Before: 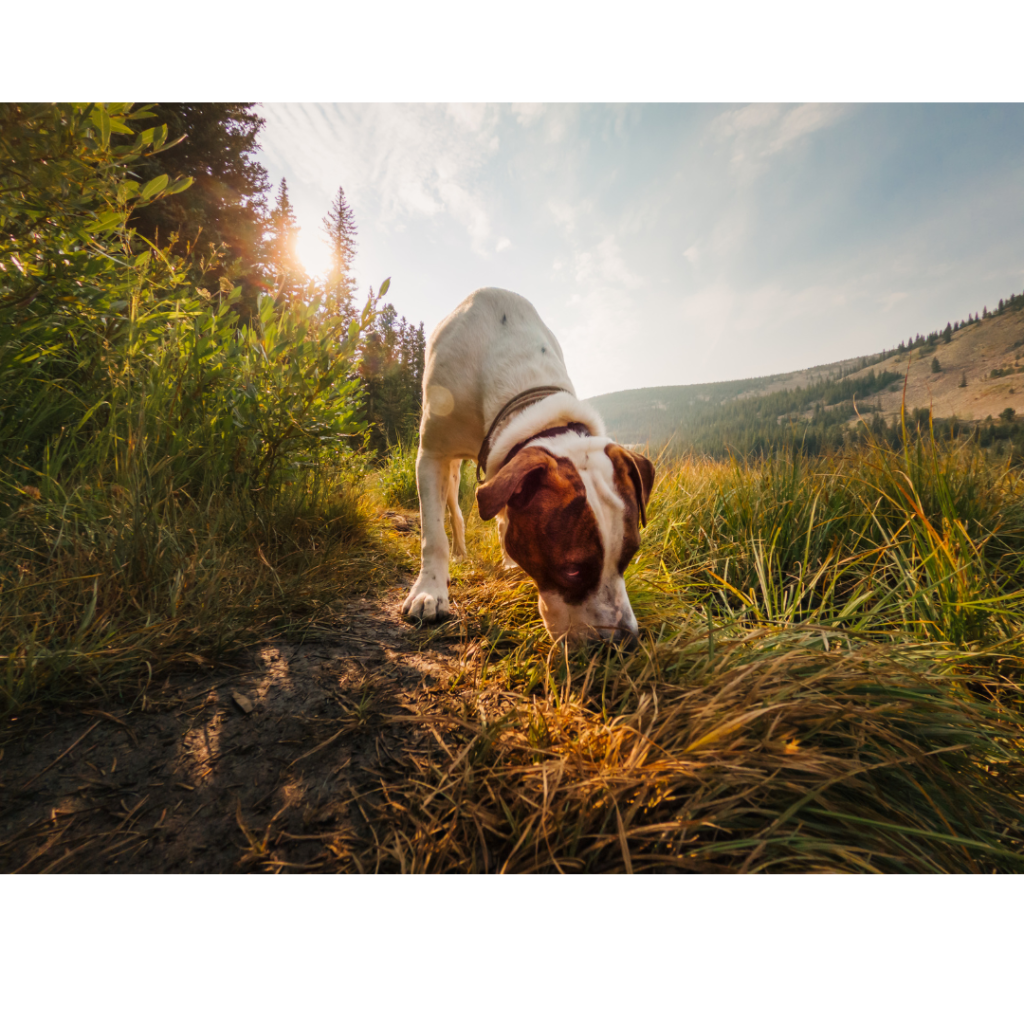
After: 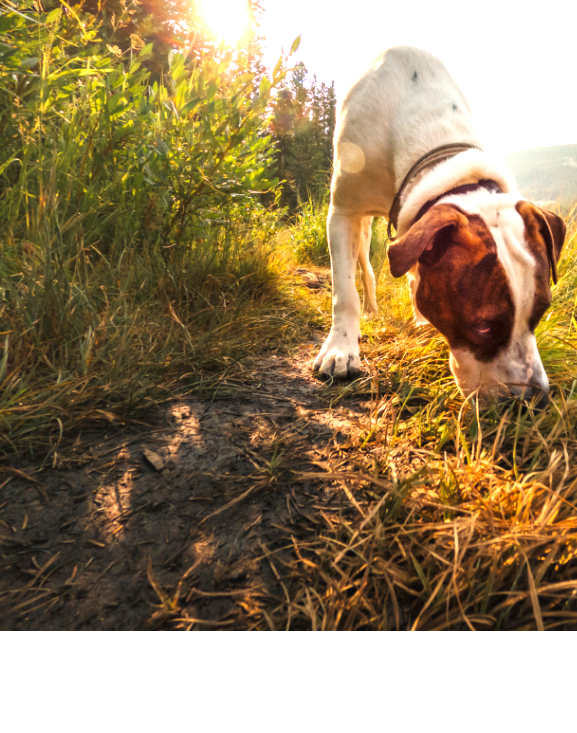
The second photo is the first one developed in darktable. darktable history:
exposure: exposure 1 EV, compensate exposure bias true, compensate highlight preservation false
crop: left 8.732%, top 23.732%, right 34.873%, bottom 4.64%
